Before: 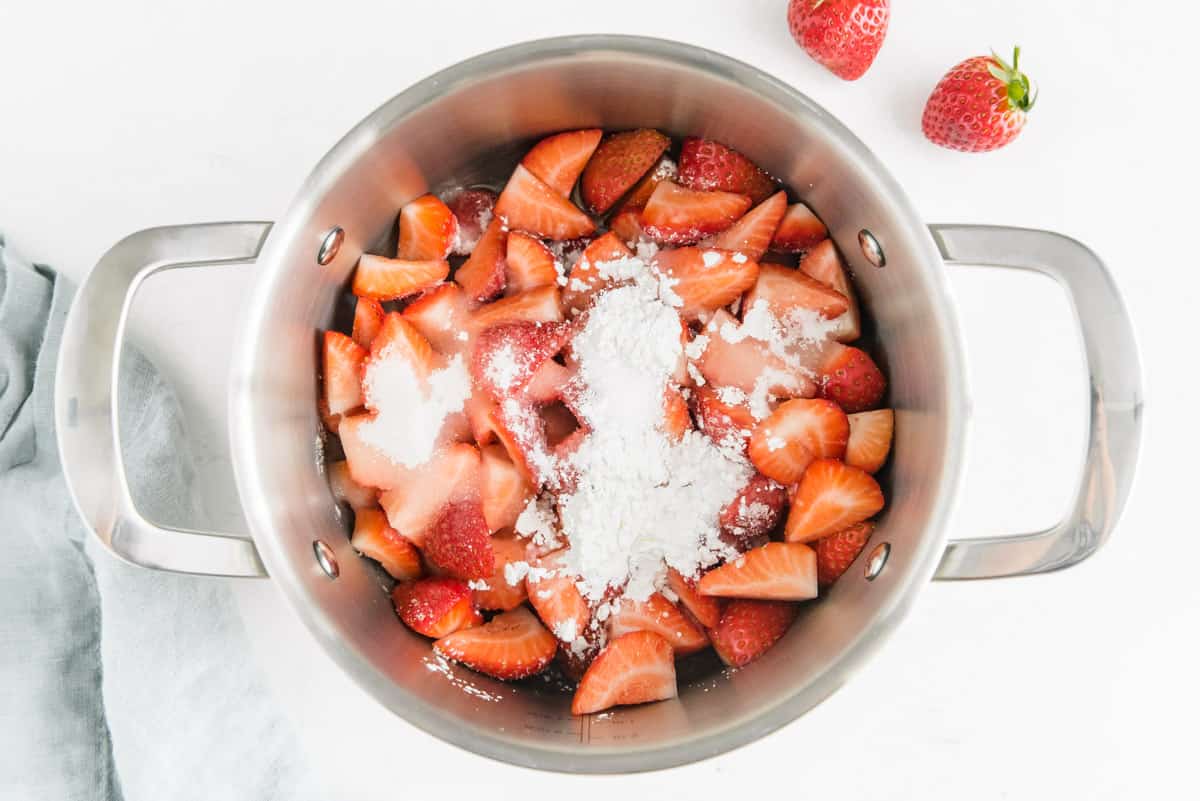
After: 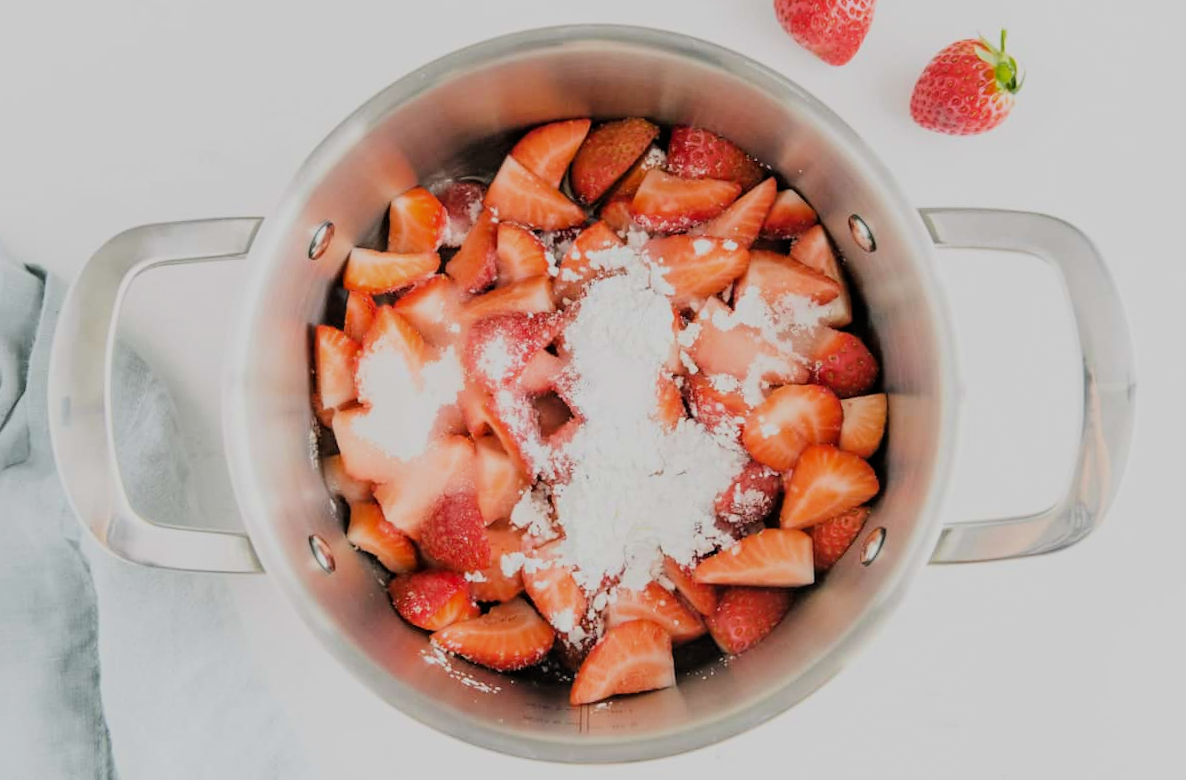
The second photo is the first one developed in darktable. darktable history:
rotate and perspective: rotation -1°, crop left 0.011, crop right 0.989, crop top 0.025, crop bottom 0.975
filmic rgb: black relative exposure -7.15 EV, white relative exposure 5.36 EV, hardness 3.02, color science v6 (2022)
